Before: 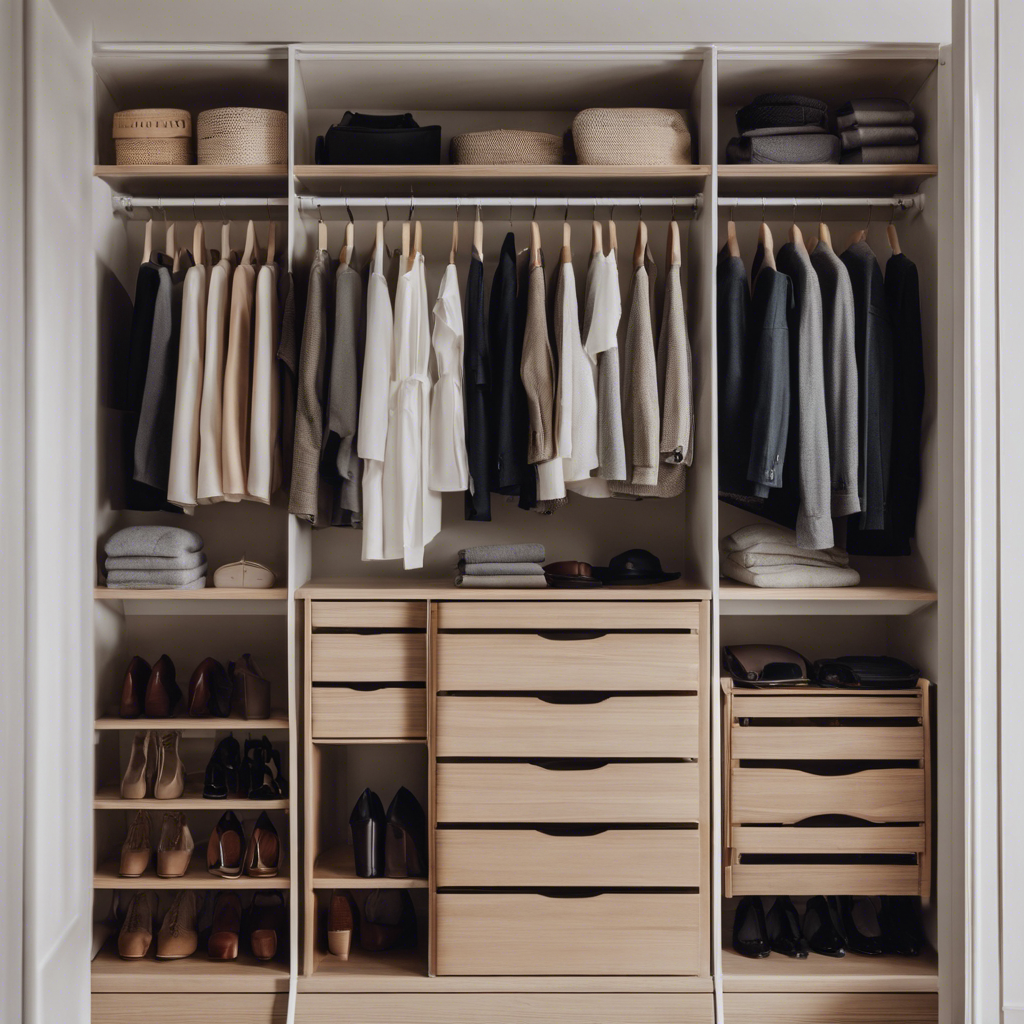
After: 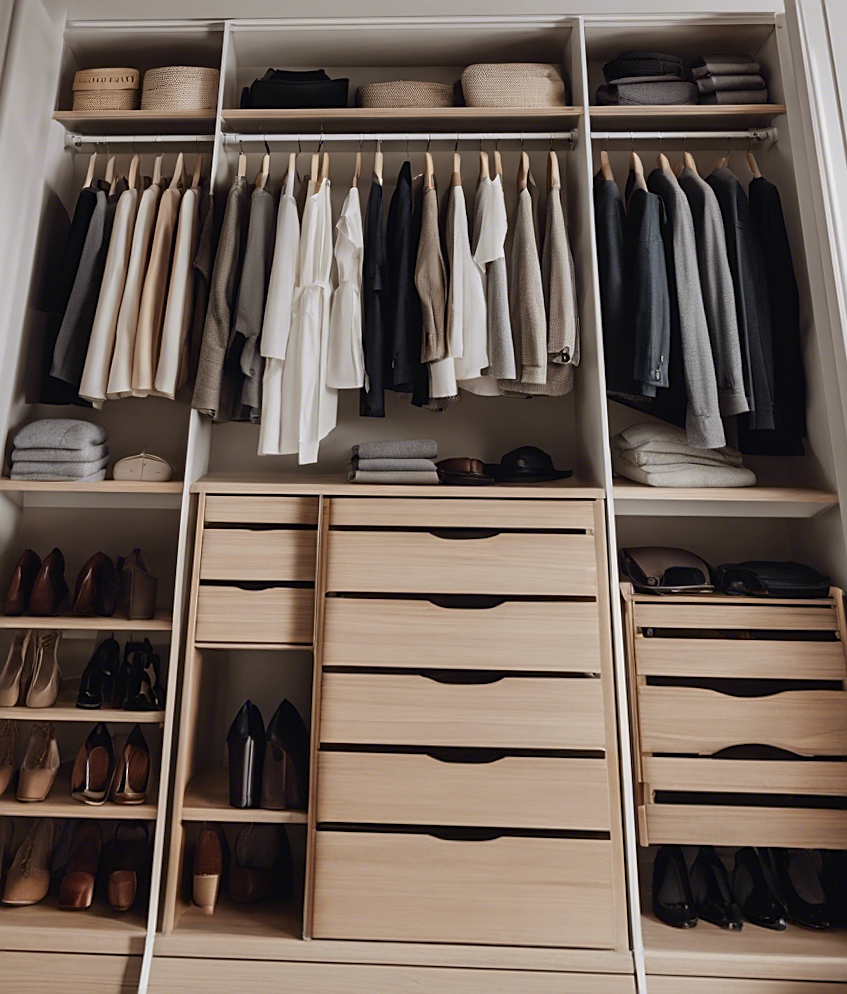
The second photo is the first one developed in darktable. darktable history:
crop and rotate: left 0.126%
rotate and perspective: rotation 0.72°, lens shift (vertical) -0.352, lens shift (horizontal) -0.051, crop left 0.152, crop right 0.859, crop top 0.019, crop bottom 0.964
sharpen: on, module defaults
